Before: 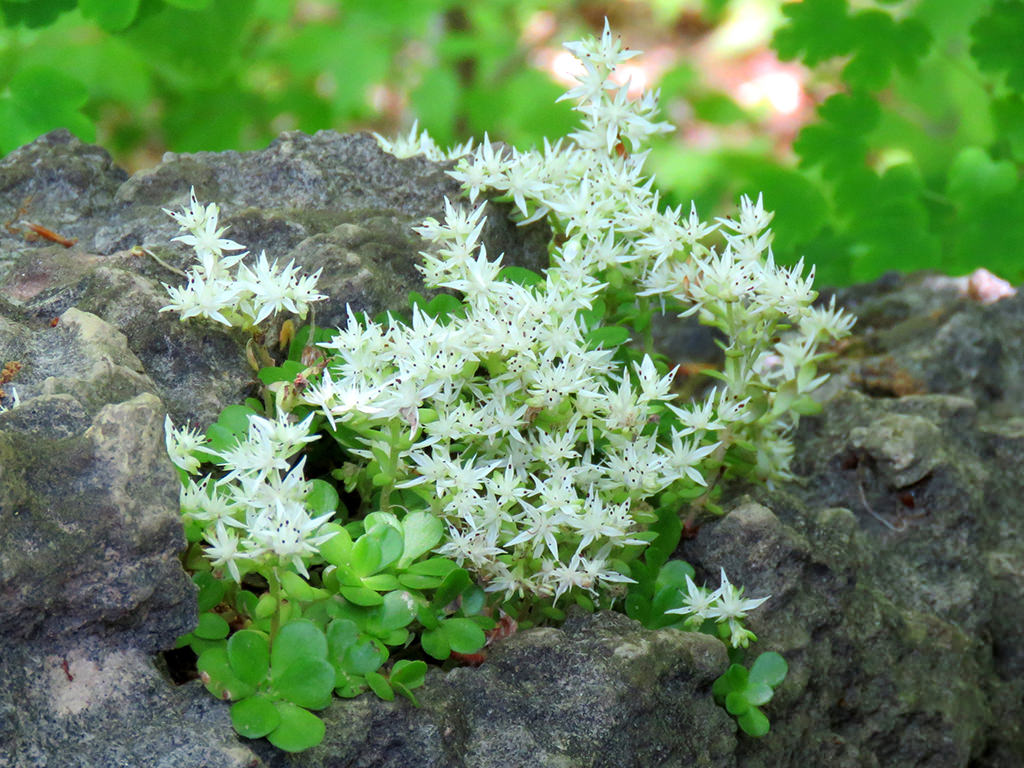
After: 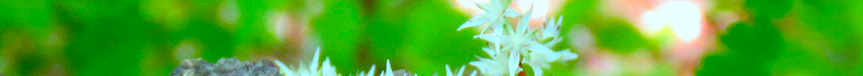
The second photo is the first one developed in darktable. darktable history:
color correction: highlights a* -8, highlights b* 3.1
color balance rgb: perceptual saturation grading › global saturation 30%, global vibrance 20%
crop and rotate: left 9.644%, top 9.491%, right 6.021%, bottom 80.509%
white balance: red 0.983, blue 1.036
